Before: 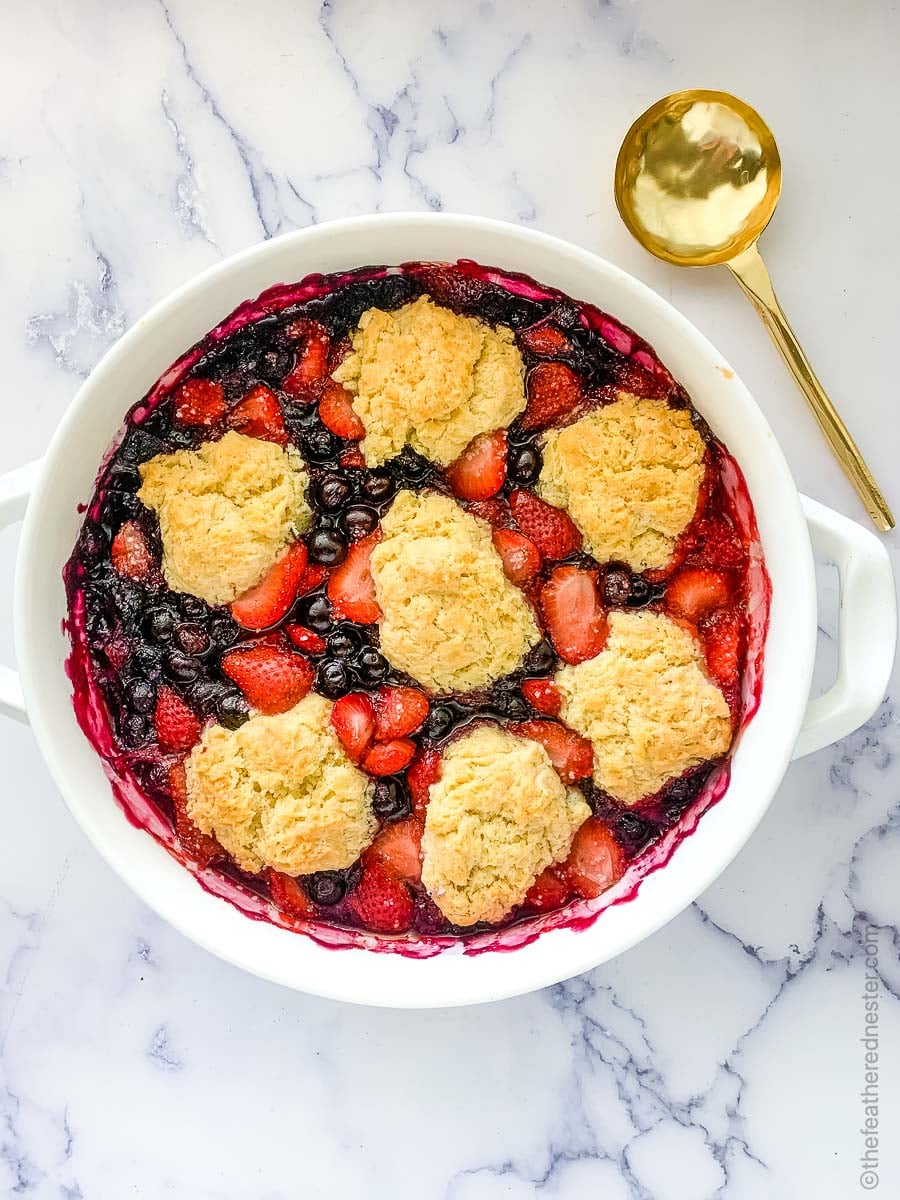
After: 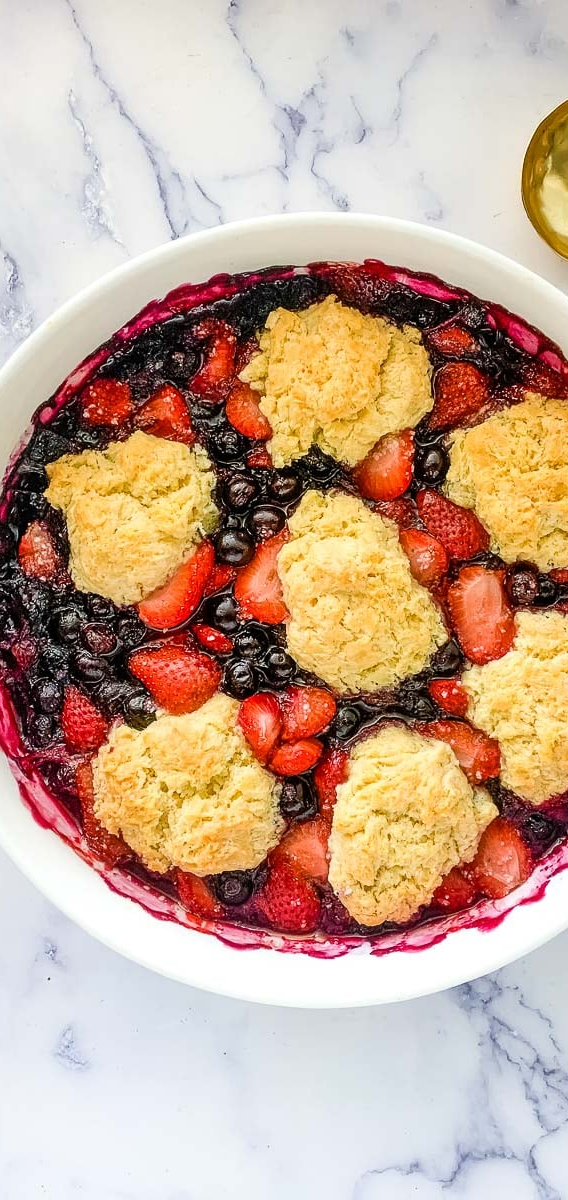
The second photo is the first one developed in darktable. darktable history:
crop: left 10.41%, right 26.477%
